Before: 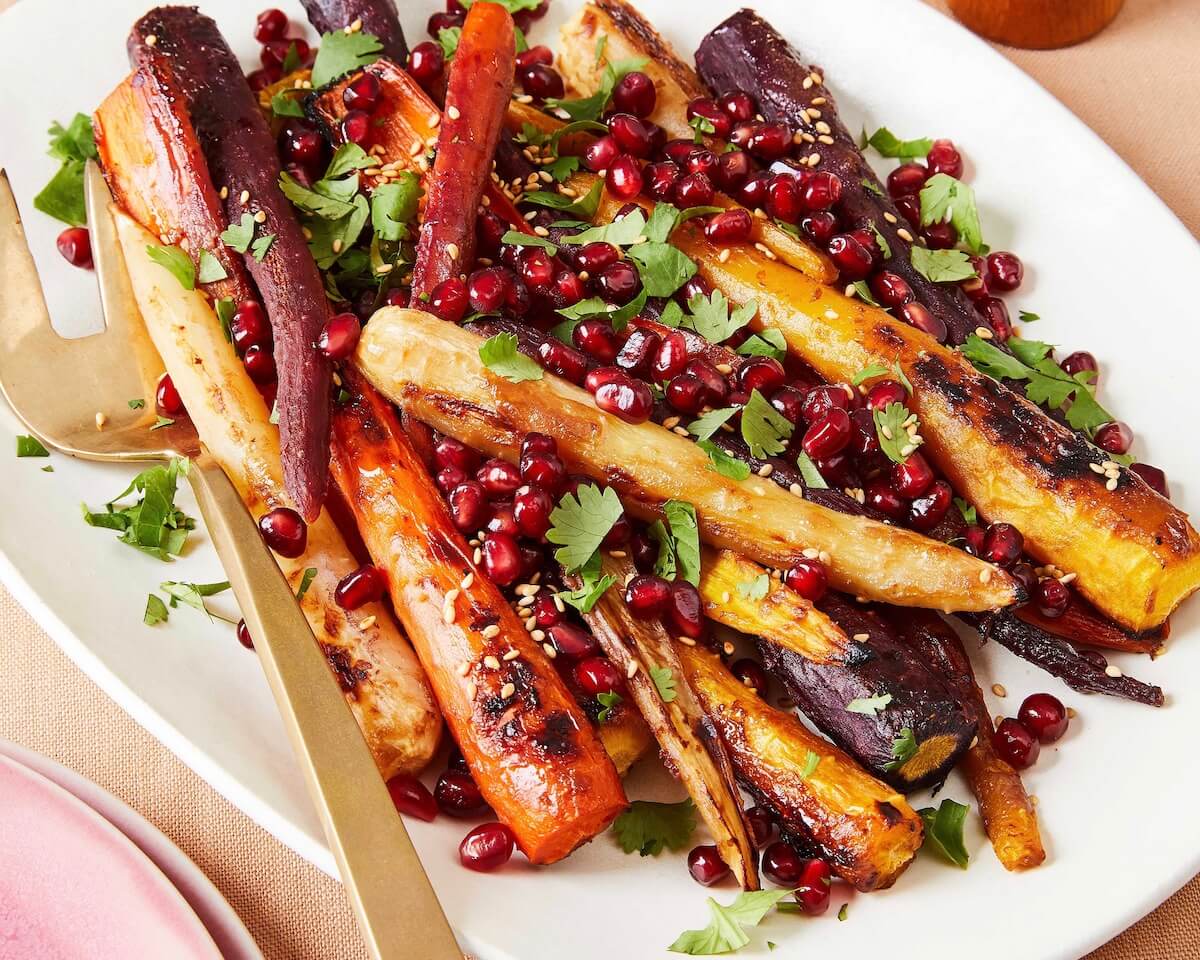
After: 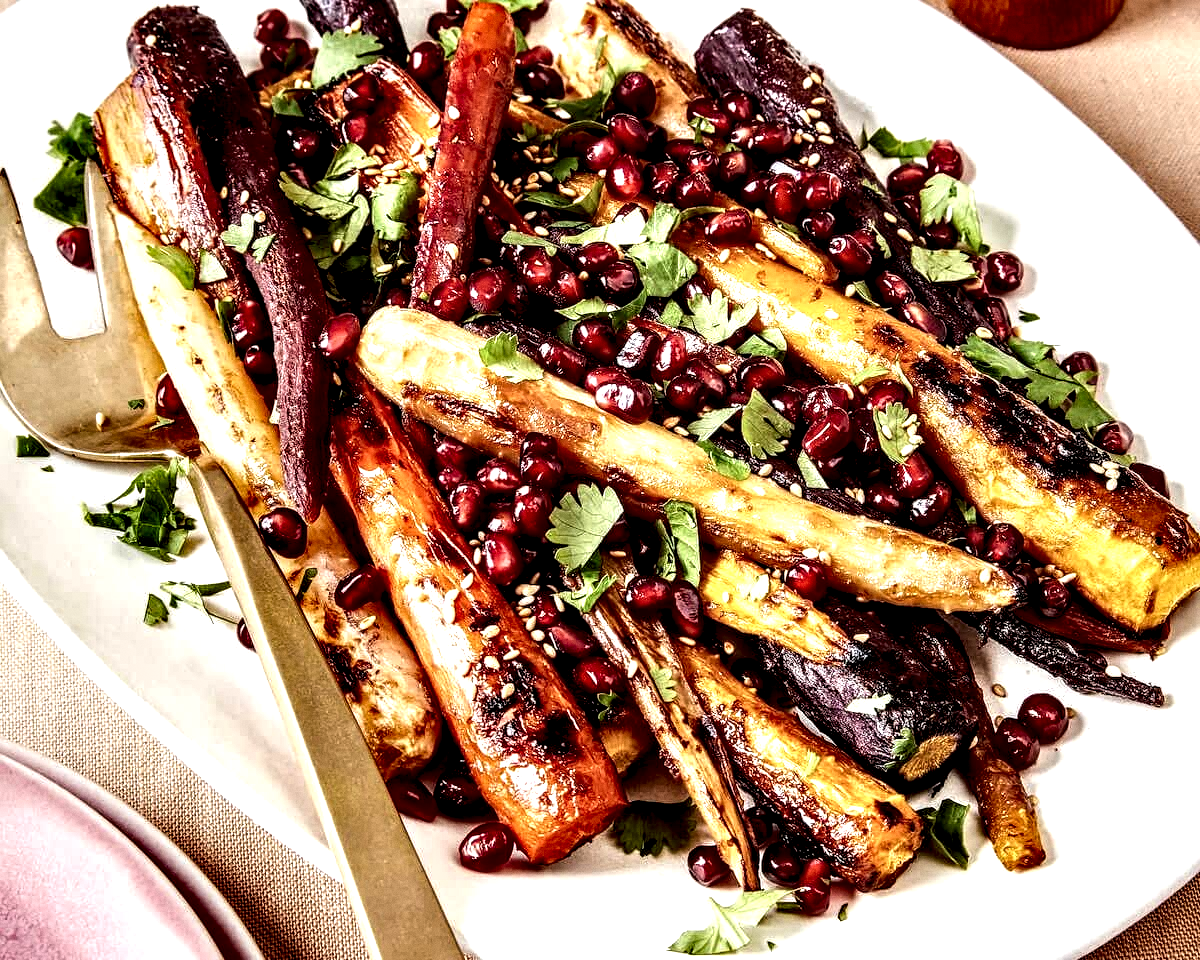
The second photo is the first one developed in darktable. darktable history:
local contrast: highlights 115%, shadows 42%, detail 293%
grain: coarseness 0.09 ISO, strength 16.61%
